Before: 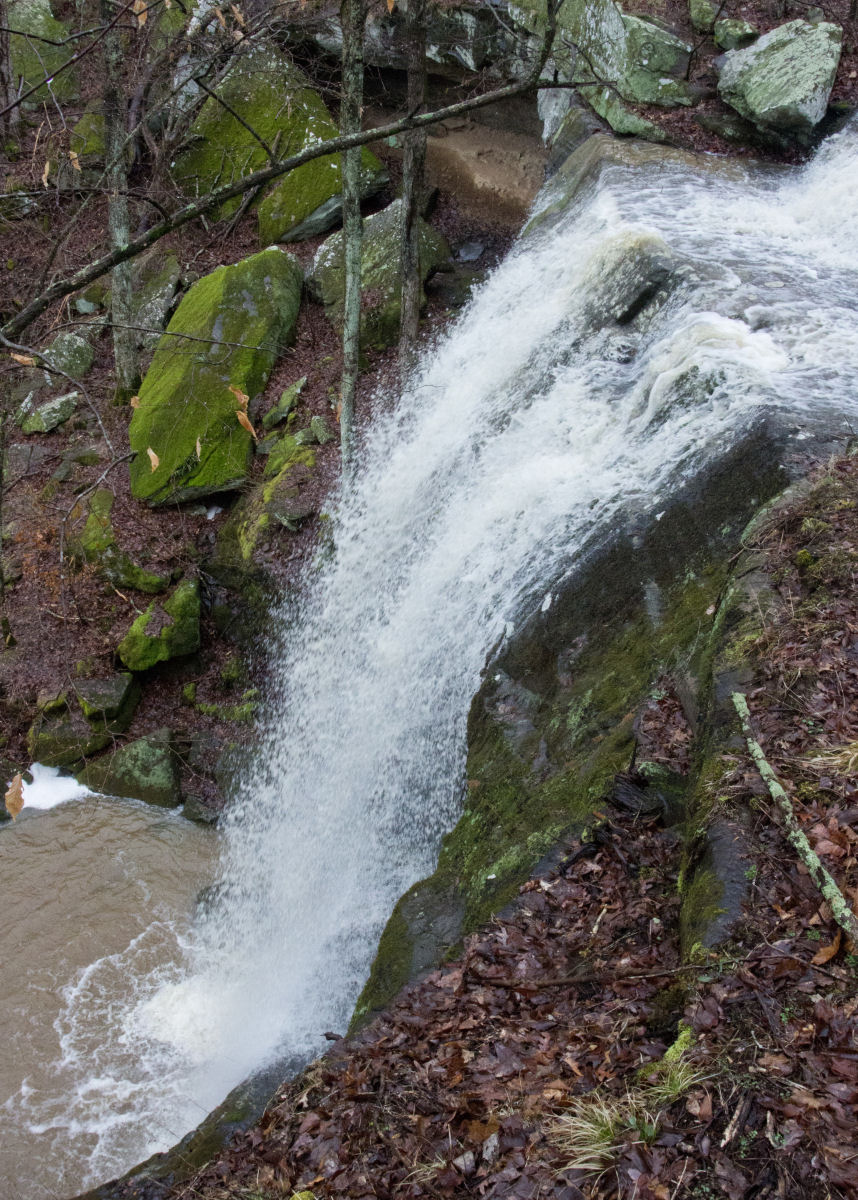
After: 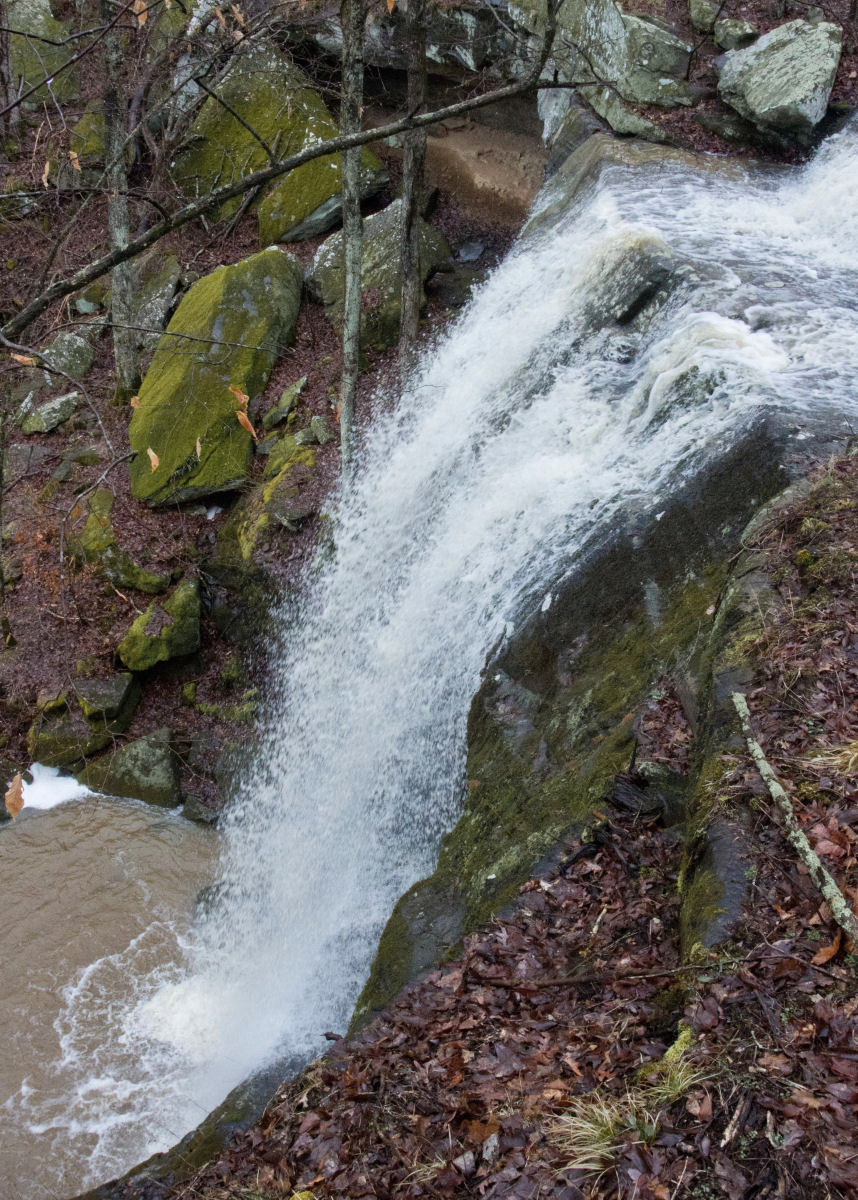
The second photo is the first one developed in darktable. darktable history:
color zones: curves: ch1 [(0.263, 0.53) (0.376, 0.287) (0.487, 0.512) (0.748, 0.547) (1, 0.513)]; ch2 [(0.262, 0.45) (0.751, 0.477)]
shadows and highlights: shadows 22.9, highlights -49.19, soften with gaussian
